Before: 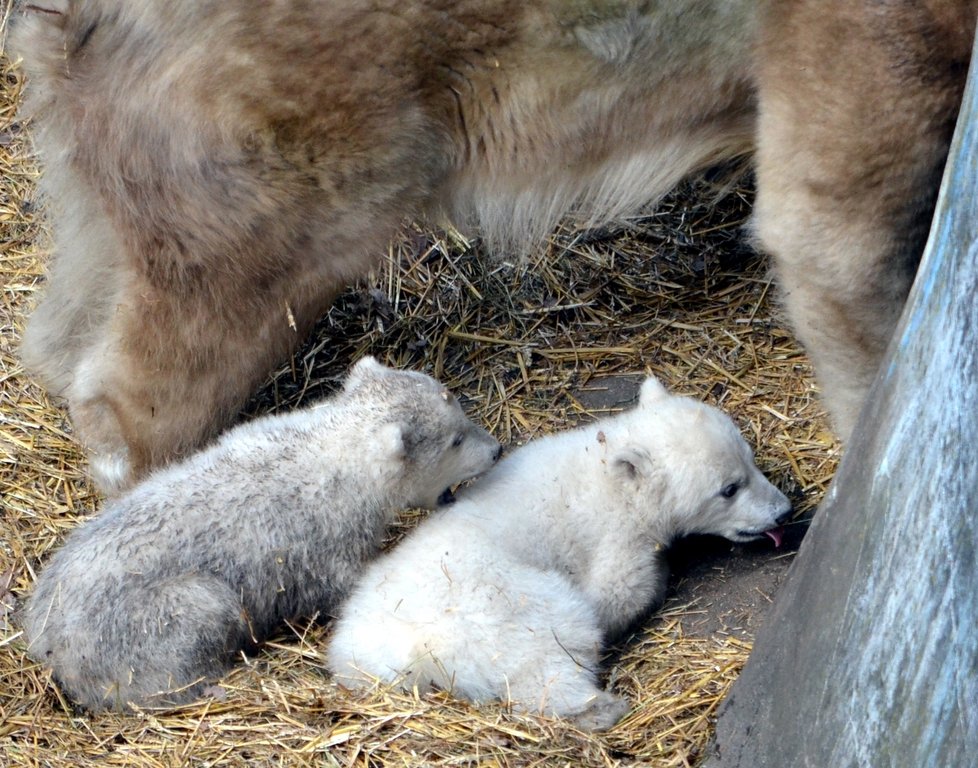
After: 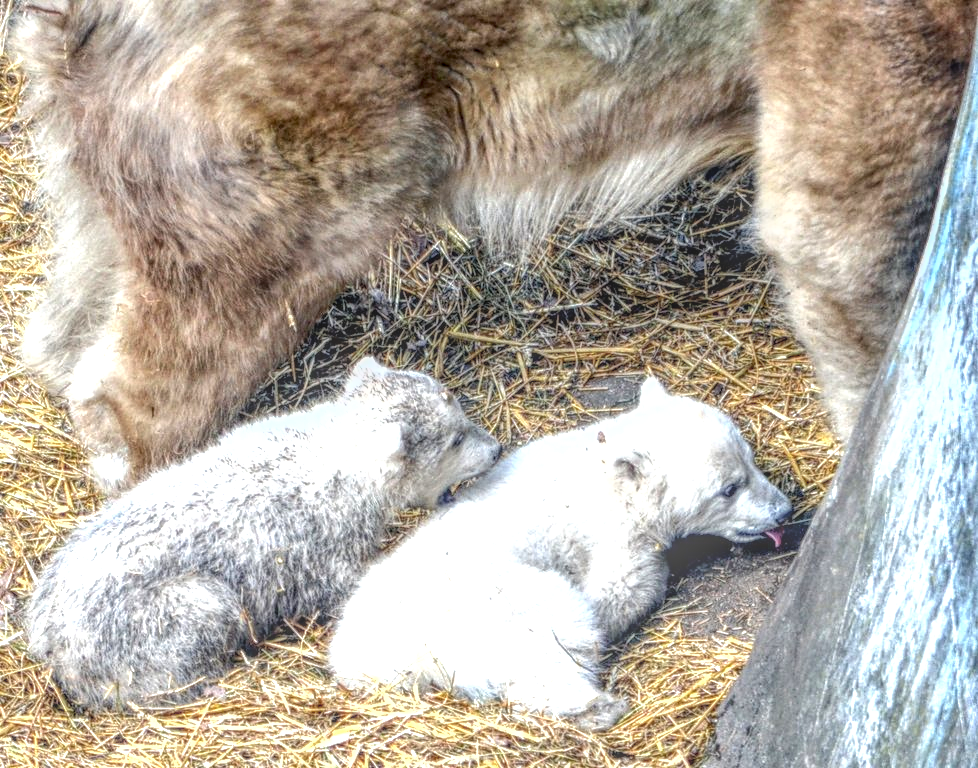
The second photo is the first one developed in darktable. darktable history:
exposure: black level correction 0.001, exposure 1 EV, compensate exposure bias true, compensate highlight preservation false
local contrast: highlights 2%, shadows 3%, detail 200%, midtone range 0.244
